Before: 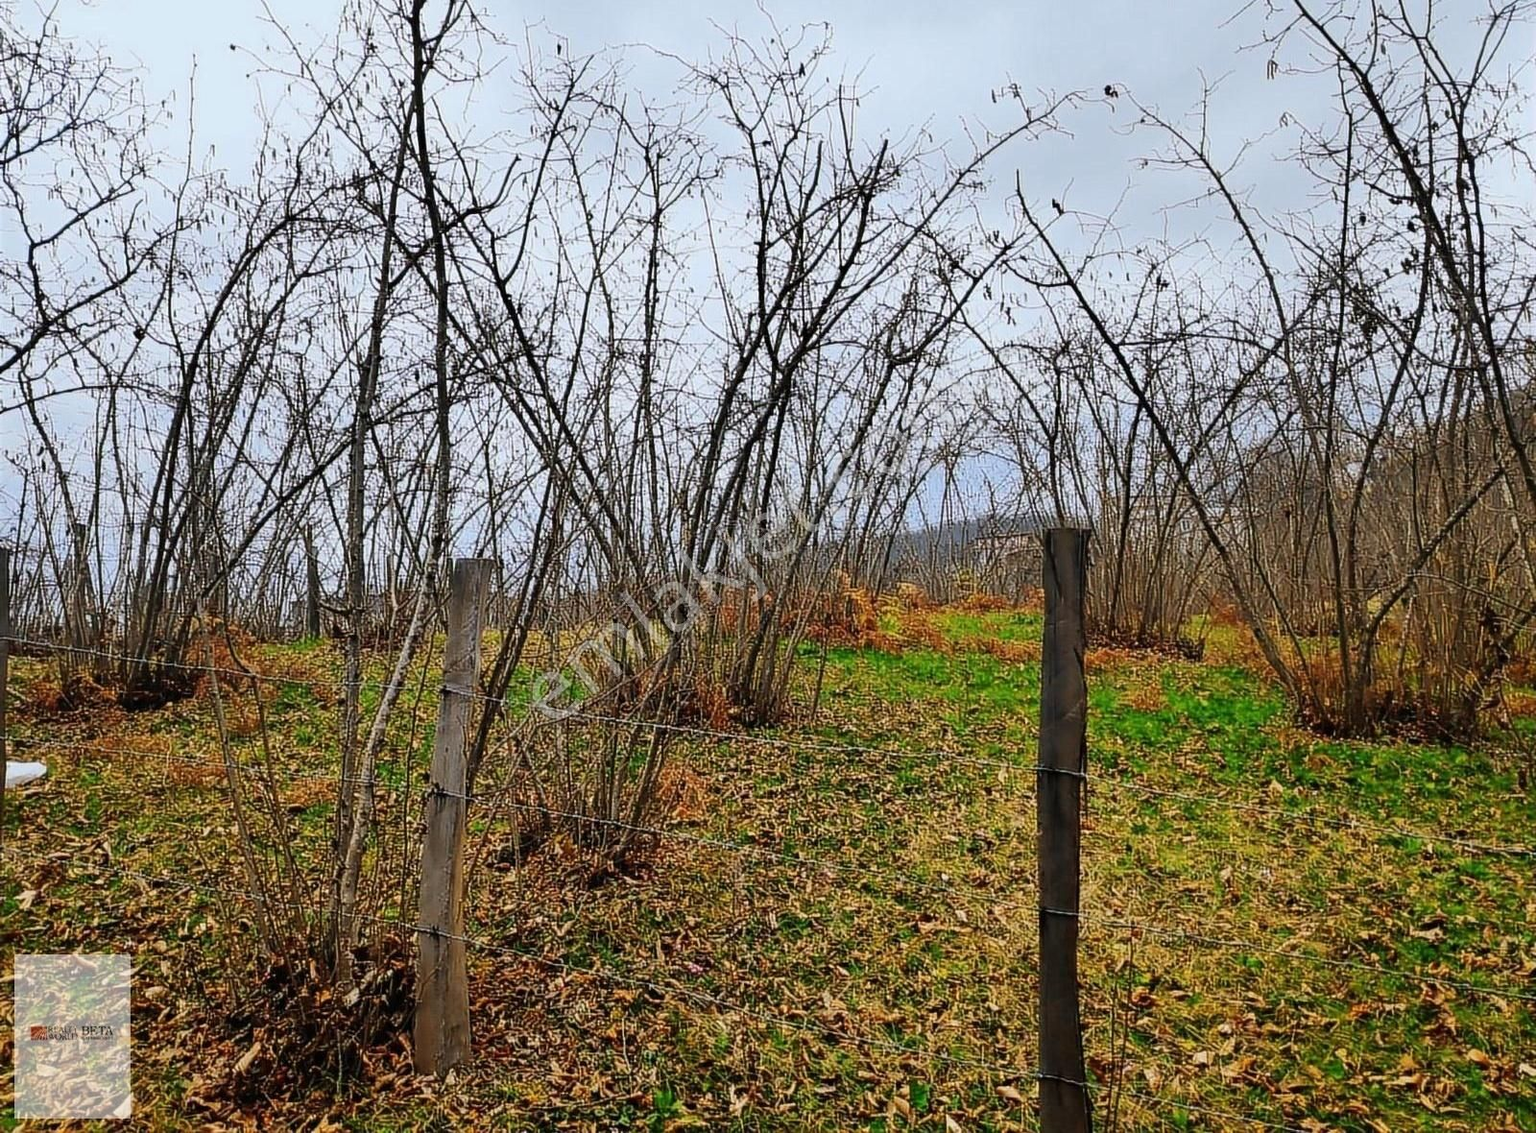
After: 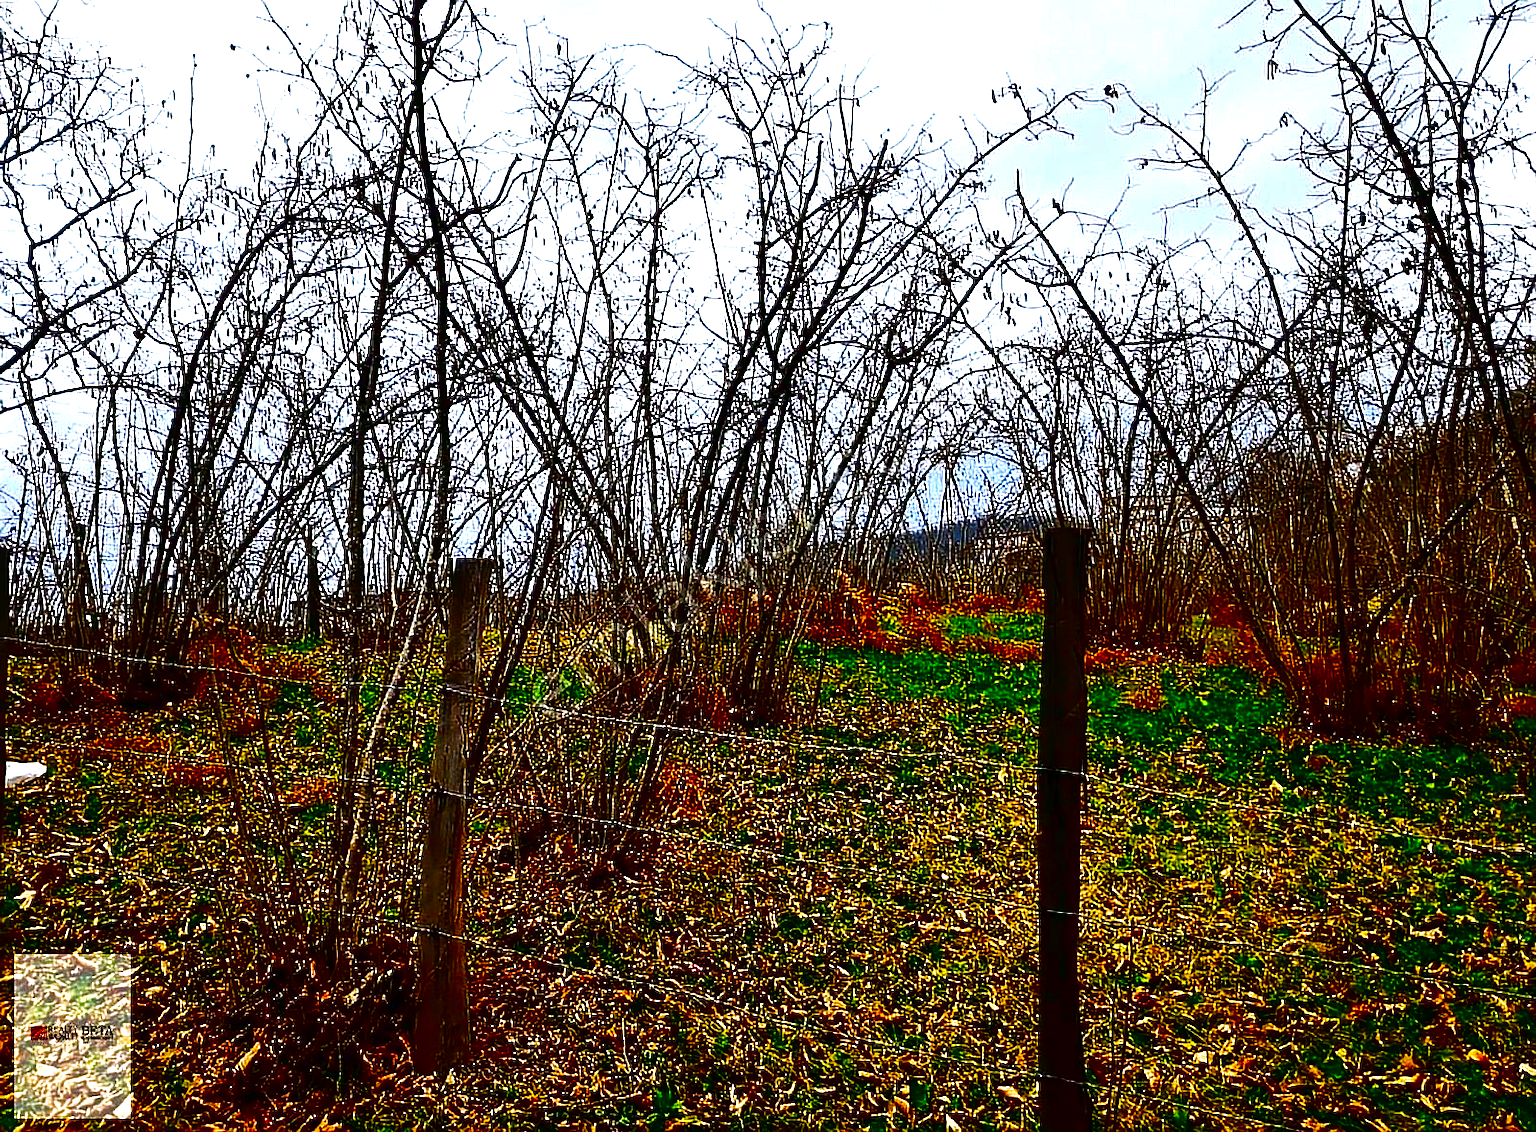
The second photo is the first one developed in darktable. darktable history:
exposure: exposure 0.77 EV, compensate highlight preservation false
contrast brightness saturation: brightness -1, saturation 1
tone curve: curves: ch0 [(0, 0) (0.003, 0.014) (0.011, 0.019) (0.025, 0.026) (0.044, 0.037) (0.069, 0.053) (0.1, 0.083) (0.136, 0.121) (0.177, 0.163) (0.224, 0.22) (0.277, 0.281) (0.335, 0.354) (0.399, 0.436) (0.468, 0.526) (0.543, 0.612) (0.623, 0.706) (0.709, 0.79) (0.801, 0.858) (0.898, 0.925) (1, 1)], preserve colors none
sharpen: on, module defaults
